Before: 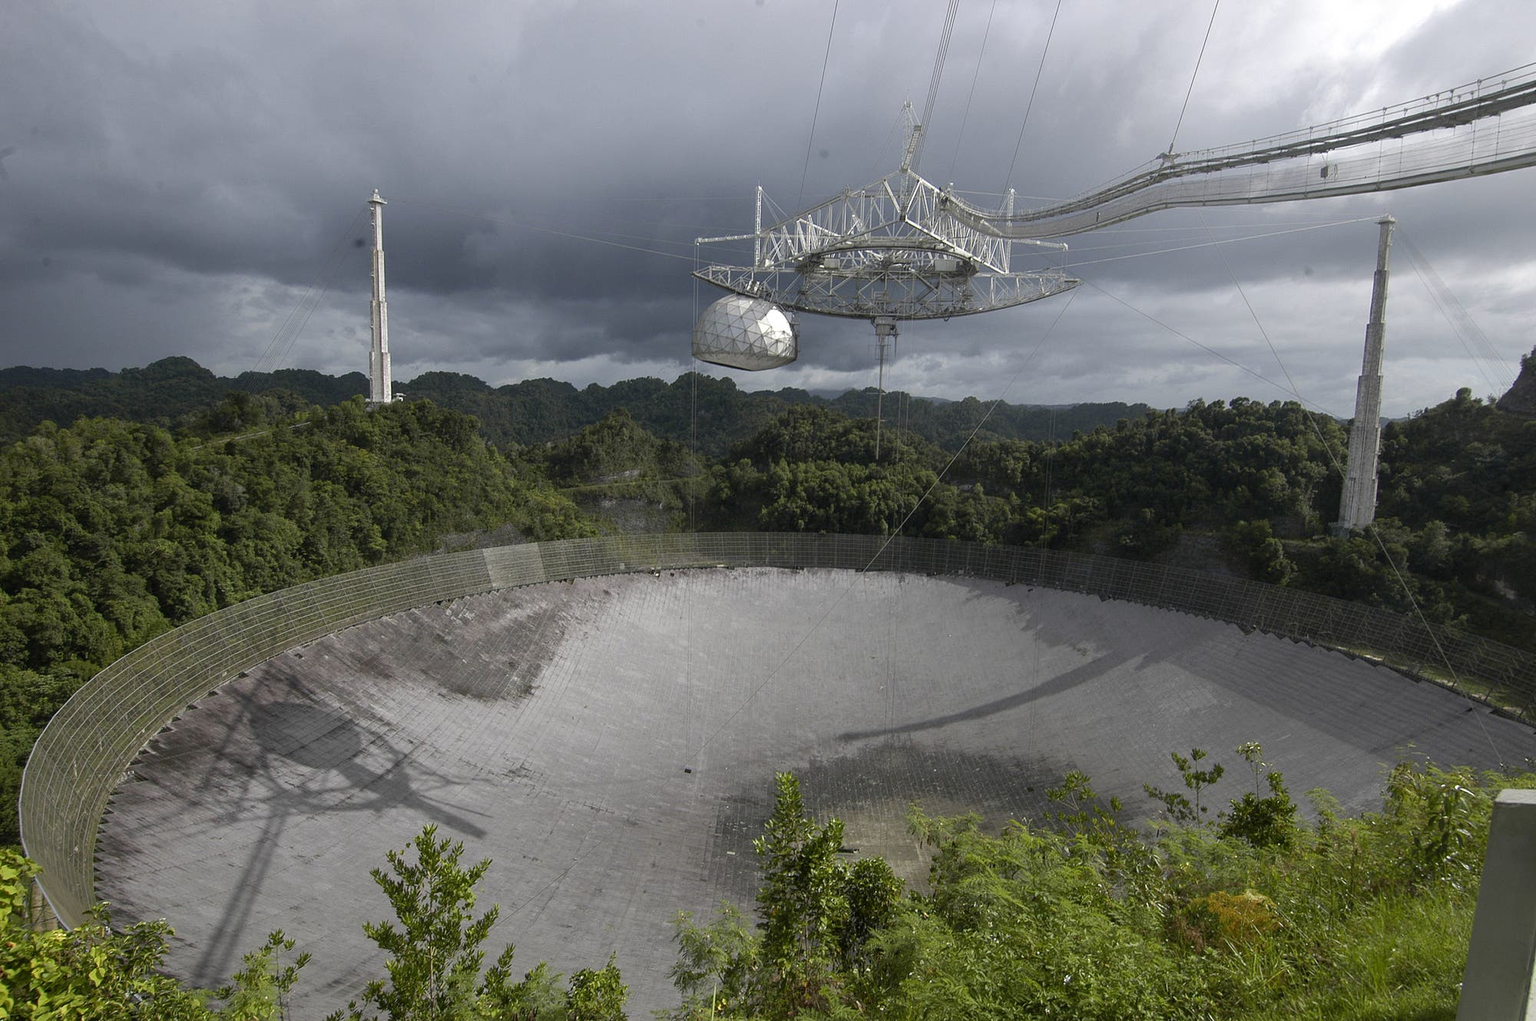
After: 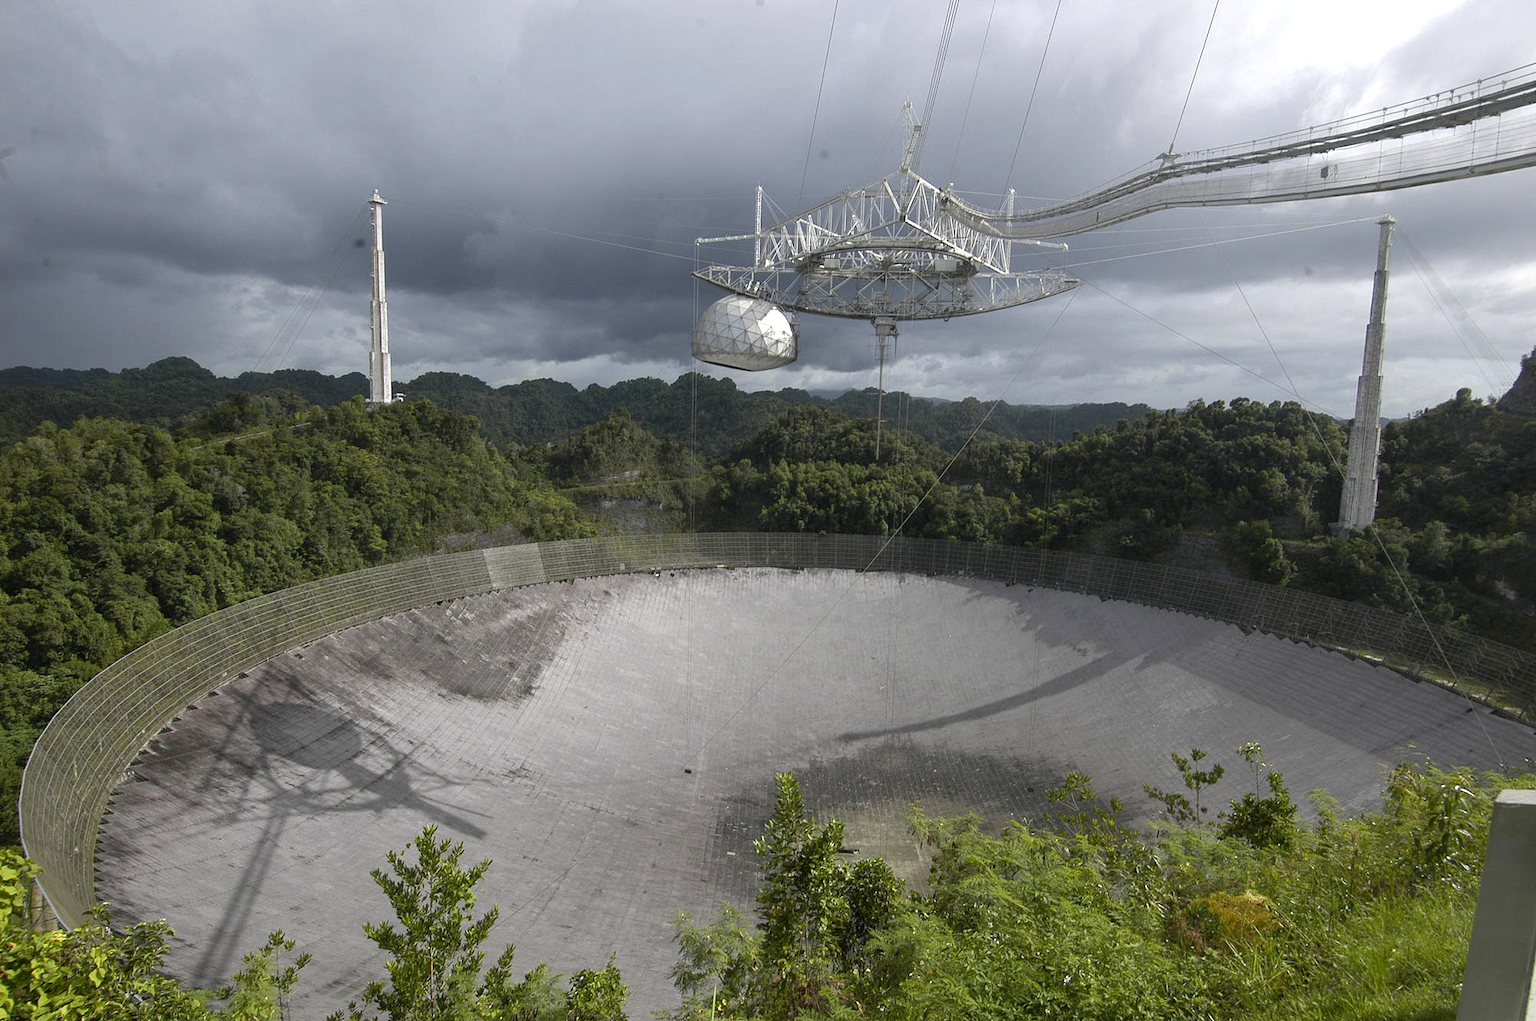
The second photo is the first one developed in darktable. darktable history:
color balance rgb: perceptual saturation grading › global saturation 0.84%, saturation formula JzAzBz (2021)
exposure: exposure 0.299 EV, compensate highlight preservation false
